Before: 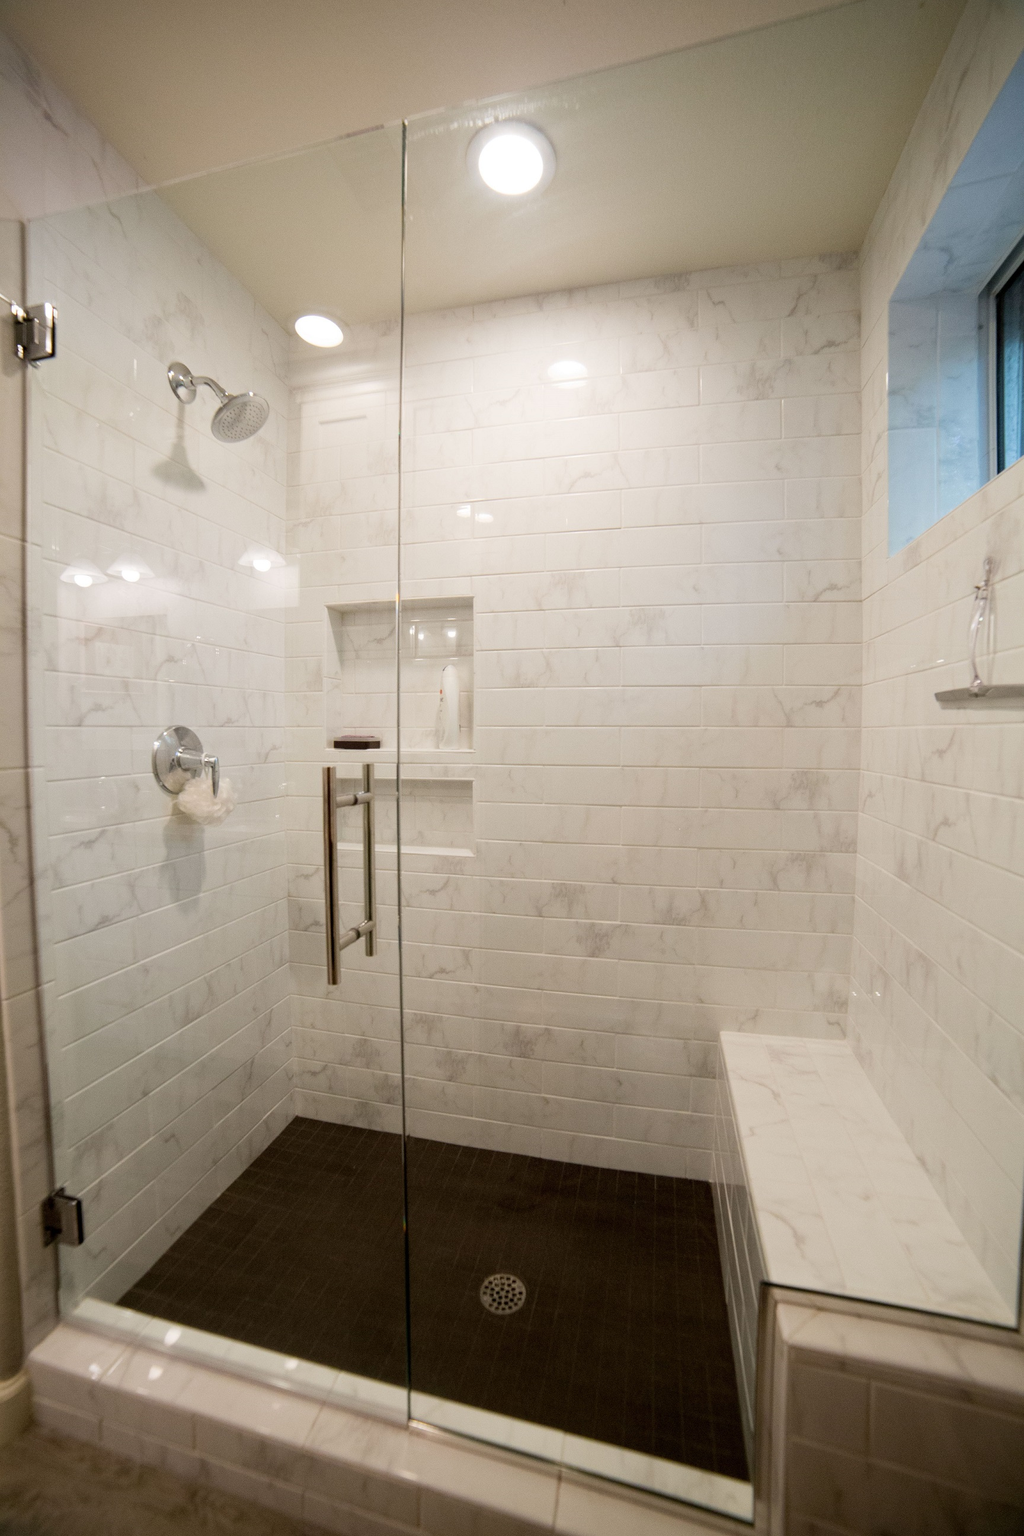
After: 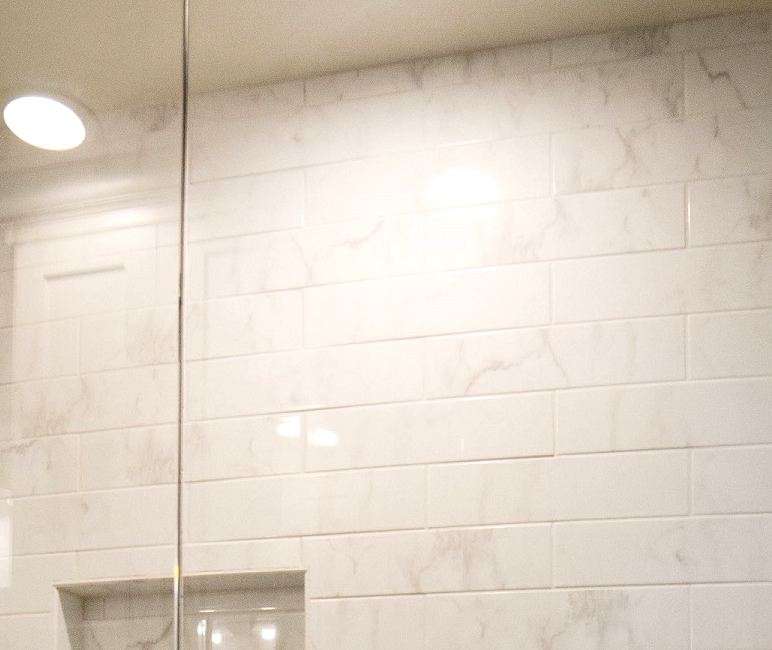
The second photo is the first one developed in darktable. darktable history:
exposure: black level correction 0, exposure 0.2 EV, compensate exposure bias true, compensate highlight preservation false
contrast brightness saturation: contrast 0.13, brightness -0.24, saturation 0.14
crop: left 28.64%, top 16.832%, right 26.637%, bottom 58.055%
